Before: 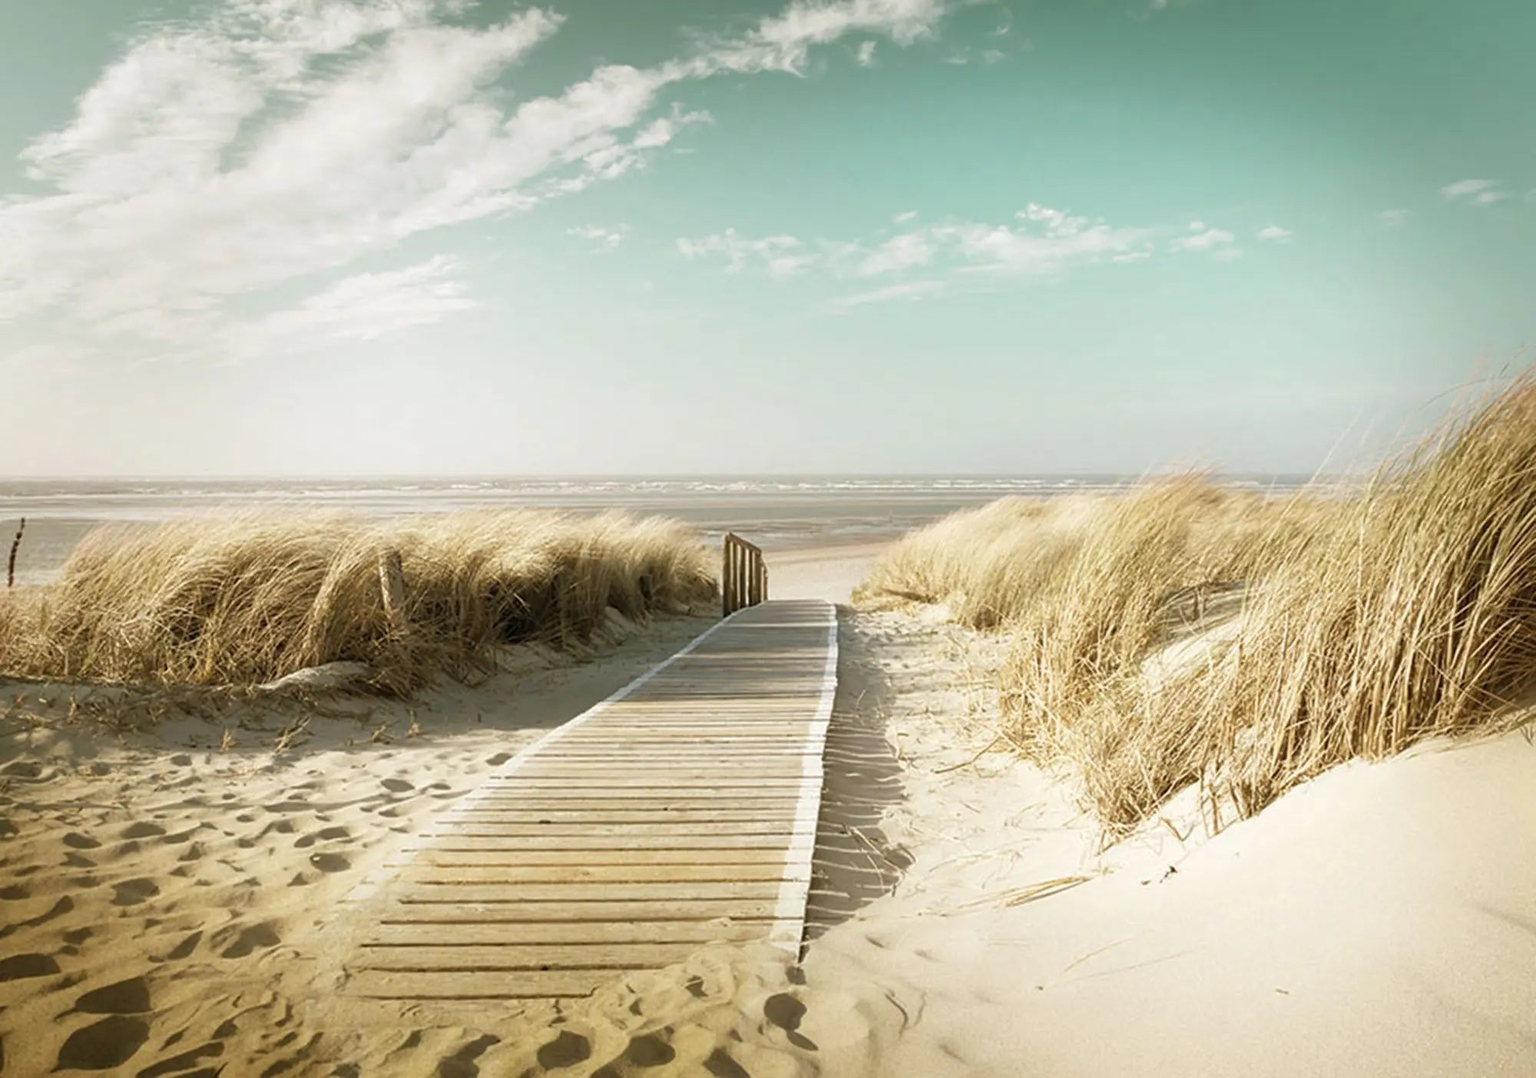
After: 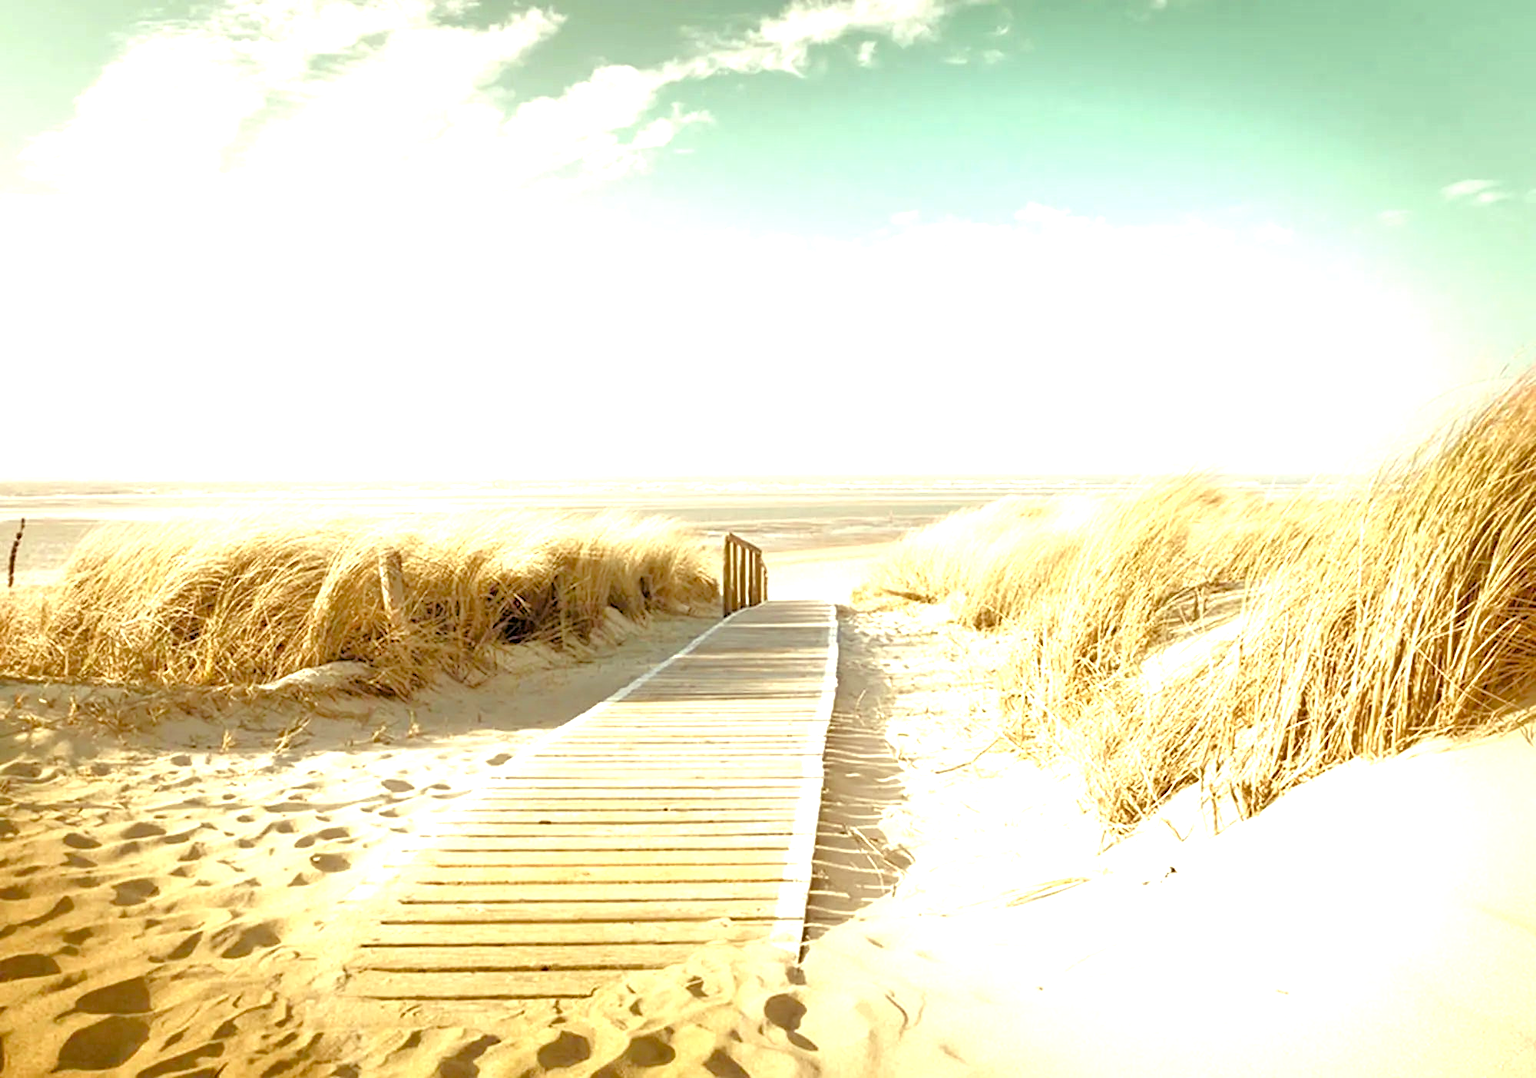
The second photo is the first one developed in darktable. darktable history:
tone equalizer: -7 EV 0.15 EV, -6 EV 0.6 EV, -5 EV 1.15 EV, -4 EV 1.33 EV, -3 EV 1.15 EV, -2 EV 0.6 EV, -1 EV 0.15 EV, mask exposure compensation -0.5 EV
color balance rgb: shadows lift › luminance -21.66%, shadows lift › chroma 8.98%, shadows lift › hue 283.37°, power › chroma 1.05%, power › hue 25.59°, highlights gain › luminance 6.08%, highlights gain › chroma 2.55%, highlights gain › hue 90°, global offset › luminance -0.87%, perceptual saturation grading › global saturation 25%, perceptual saturation grading › highlights -28.39%, perceptual saturation grading › shadows 33.98%
exposure: black level correction 0, exposure 1 EV, compensate exposure bias true, compensate highlight preservation false
